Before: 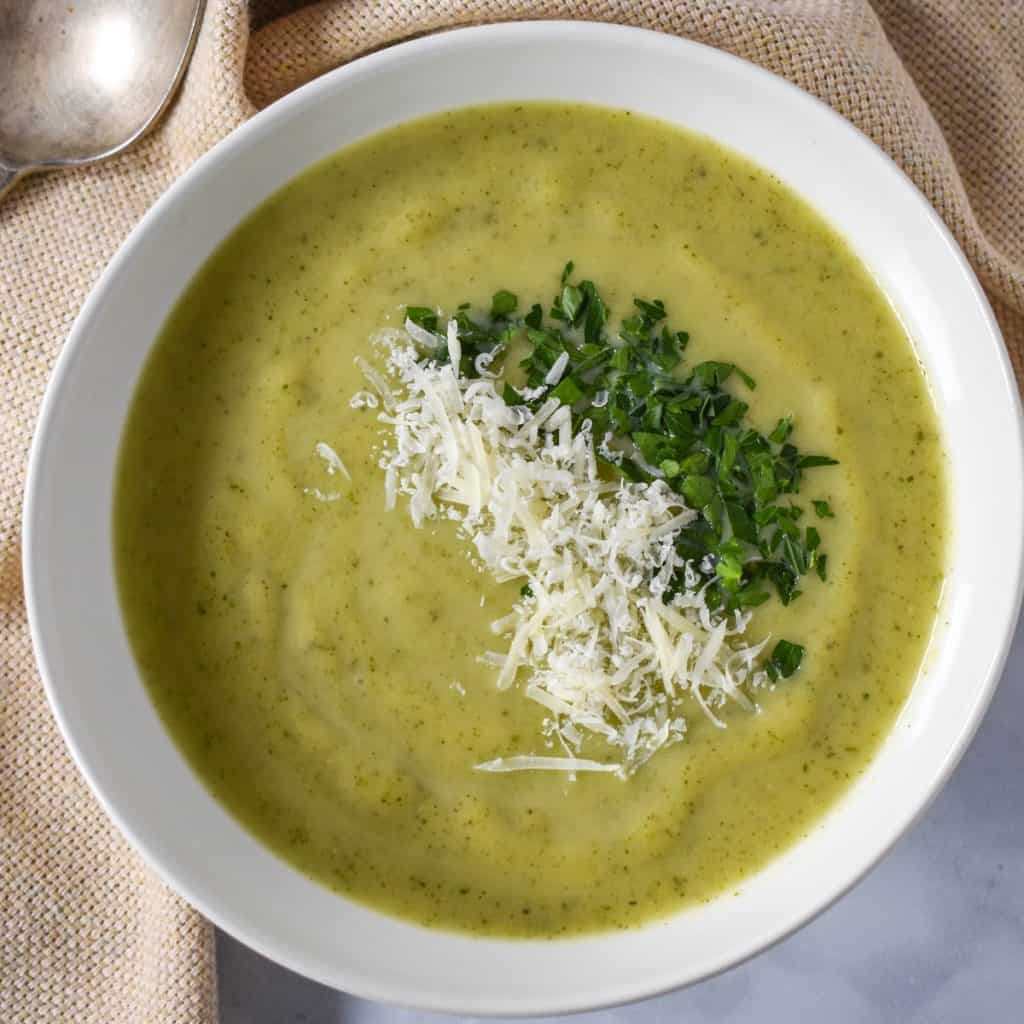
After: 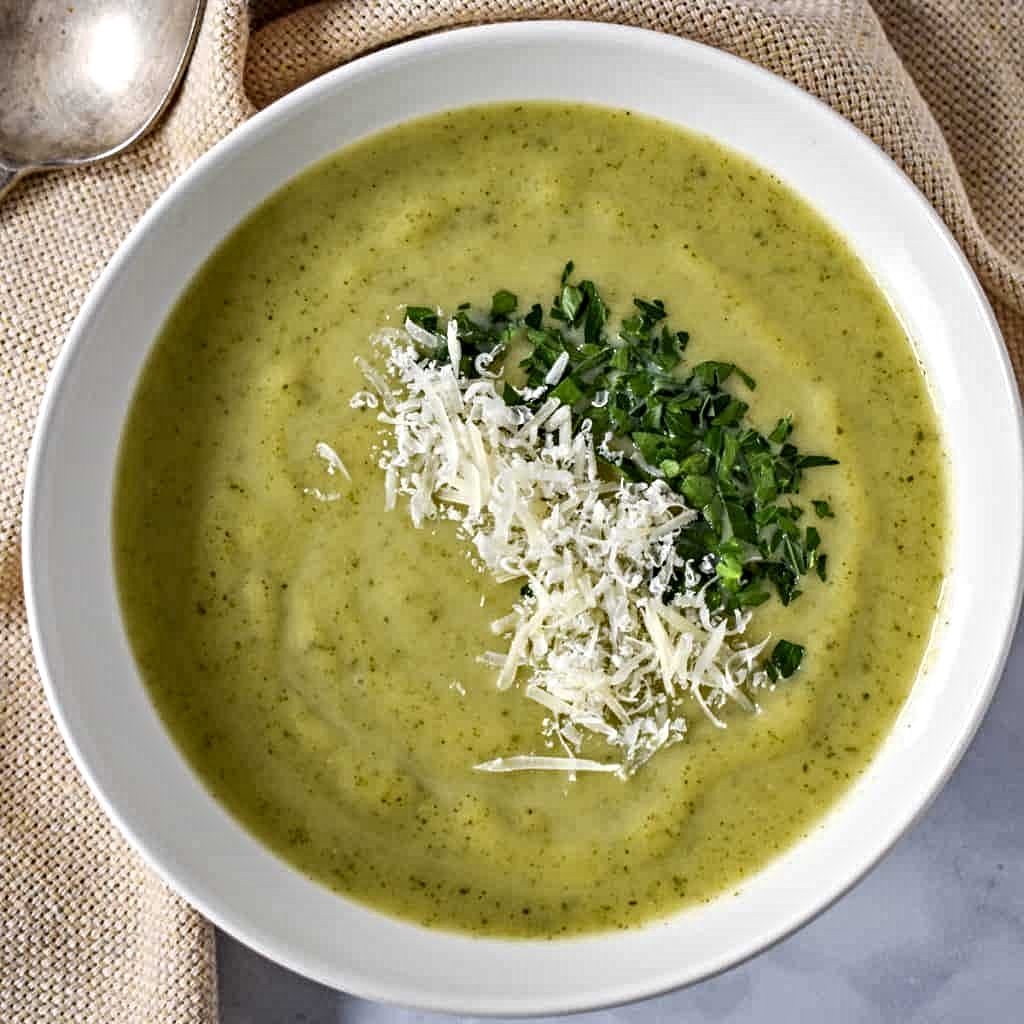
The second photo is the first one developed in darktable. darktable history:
contrast equalizer: octaves 7, y [[0.5, 0.542, 0.583, 0.625, 0.667, 0.708], [0.5 ×6], [0.5 ×6], [0 ×6], [0 ×6]]
